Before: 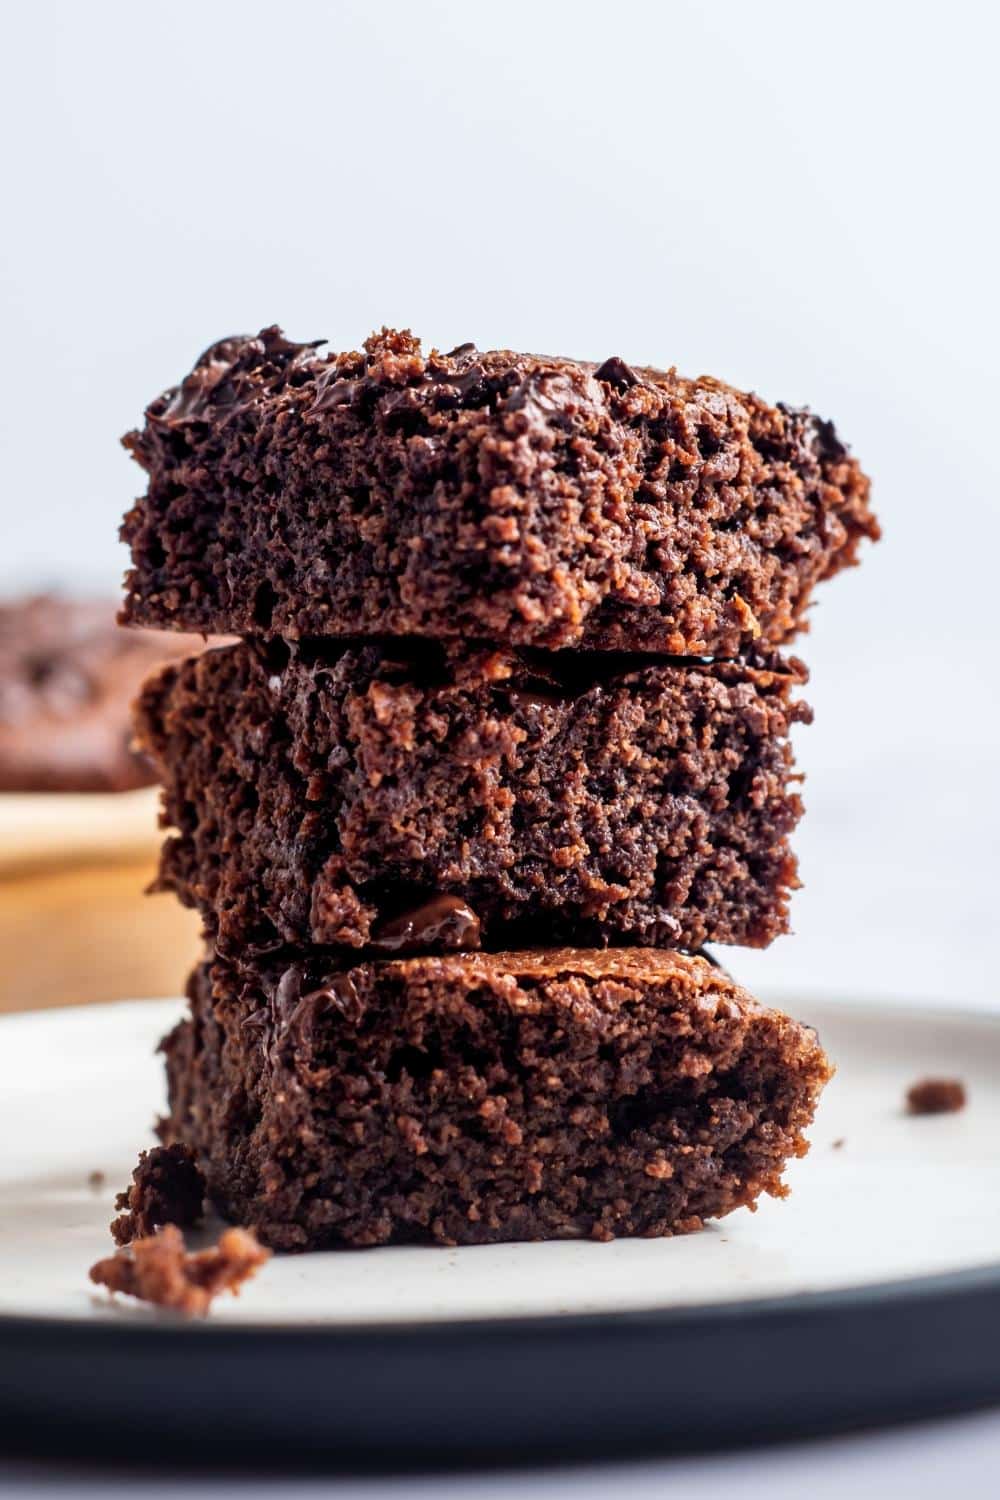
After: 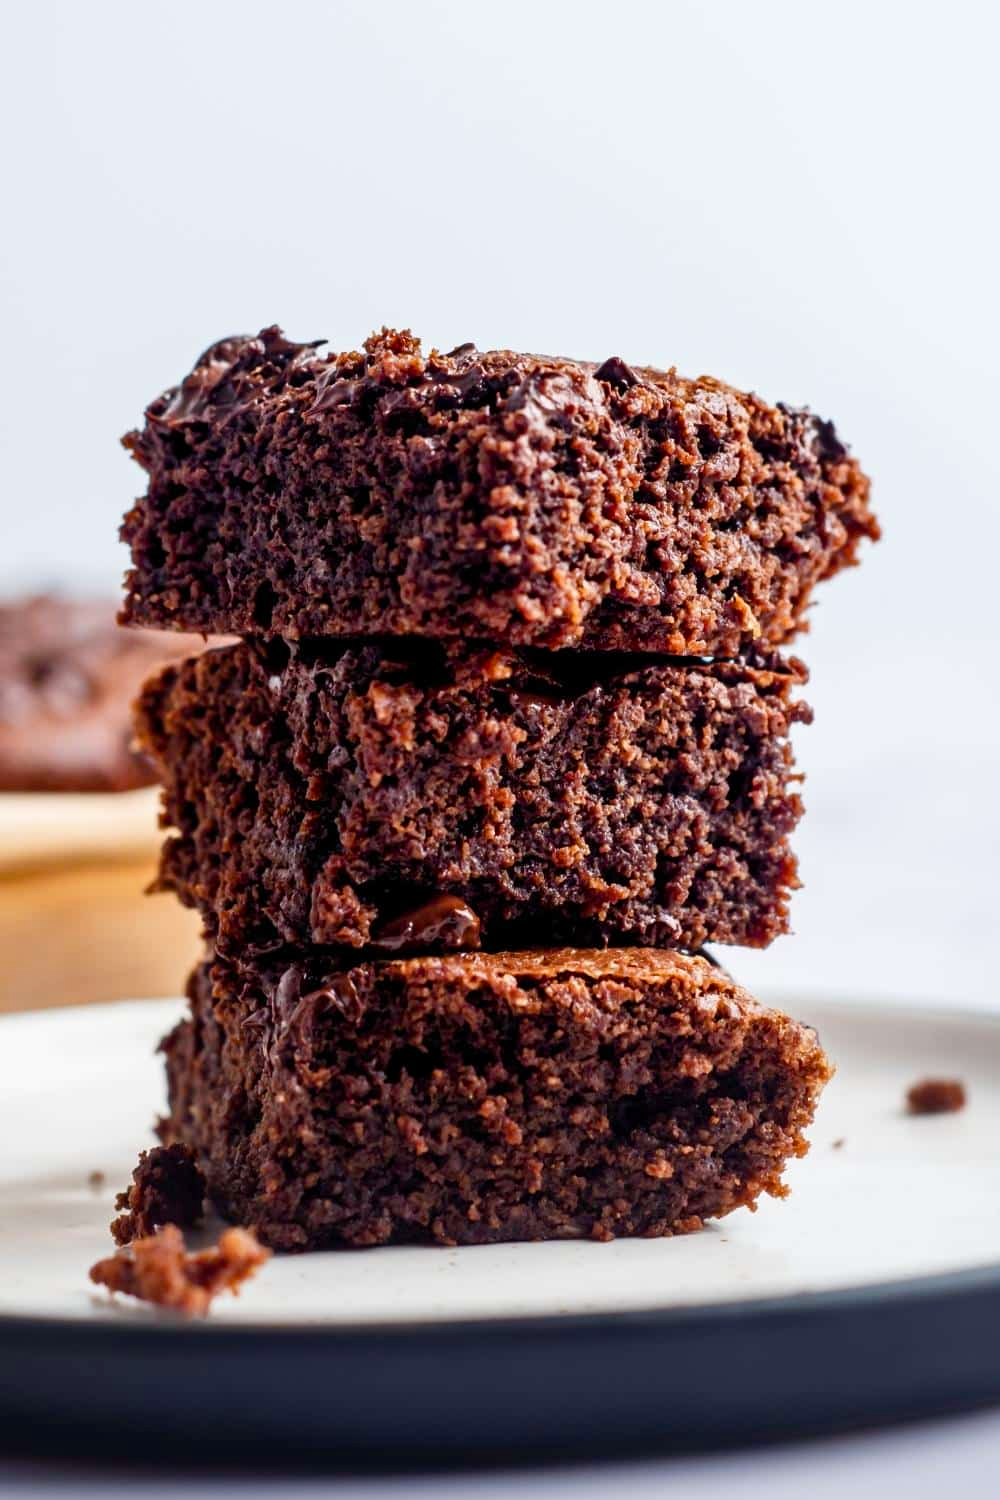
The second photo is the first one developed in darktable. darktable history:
color balance rgb: perceptual saturation grading › global saturation 20%, perceptual saturation grading › highlights -25.472%, perceptual saturation grading › shadows 26.226%
